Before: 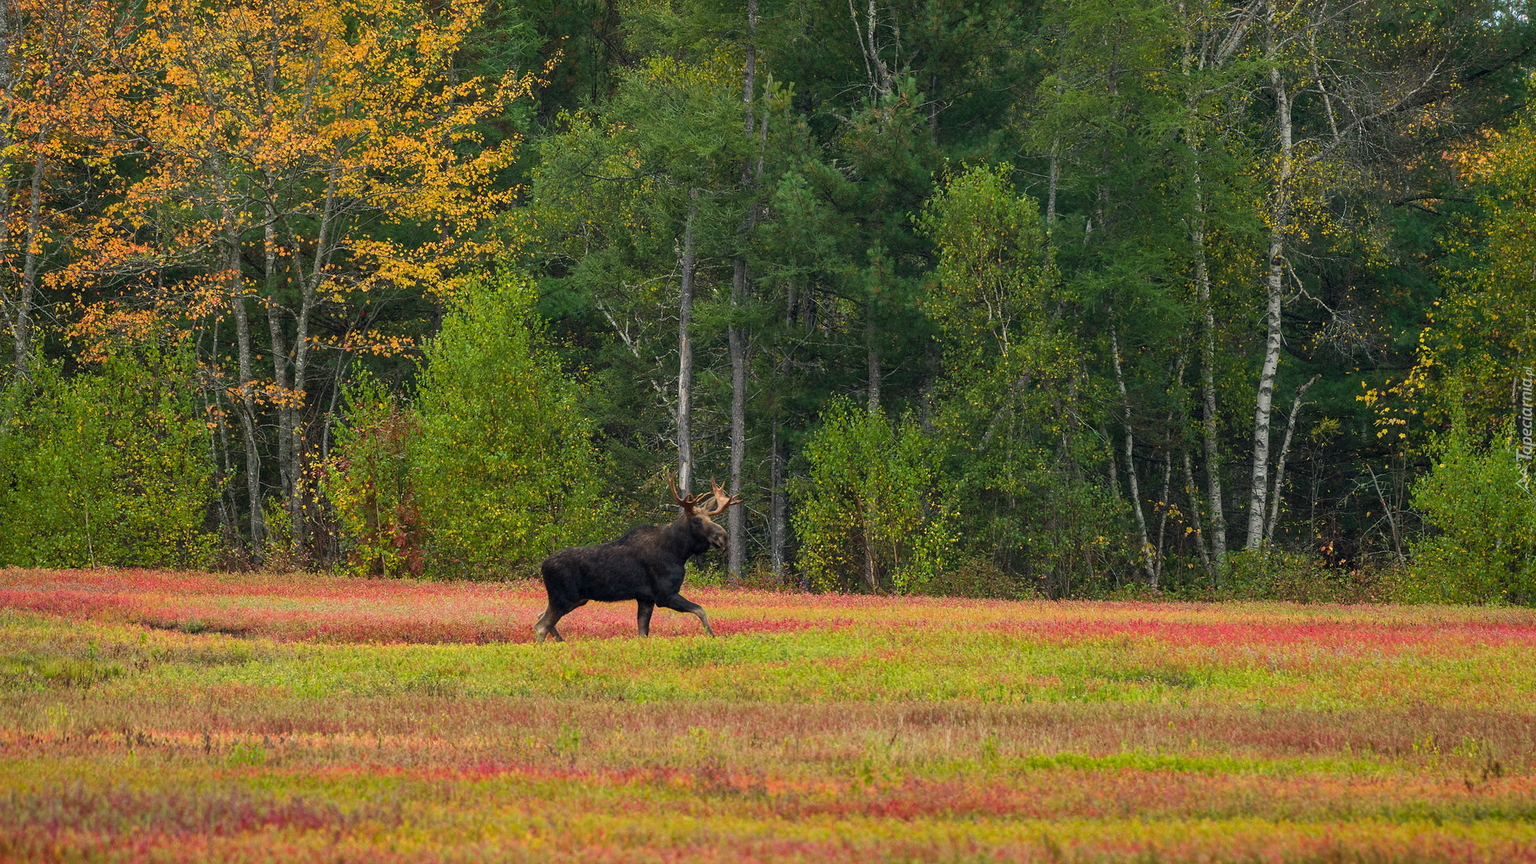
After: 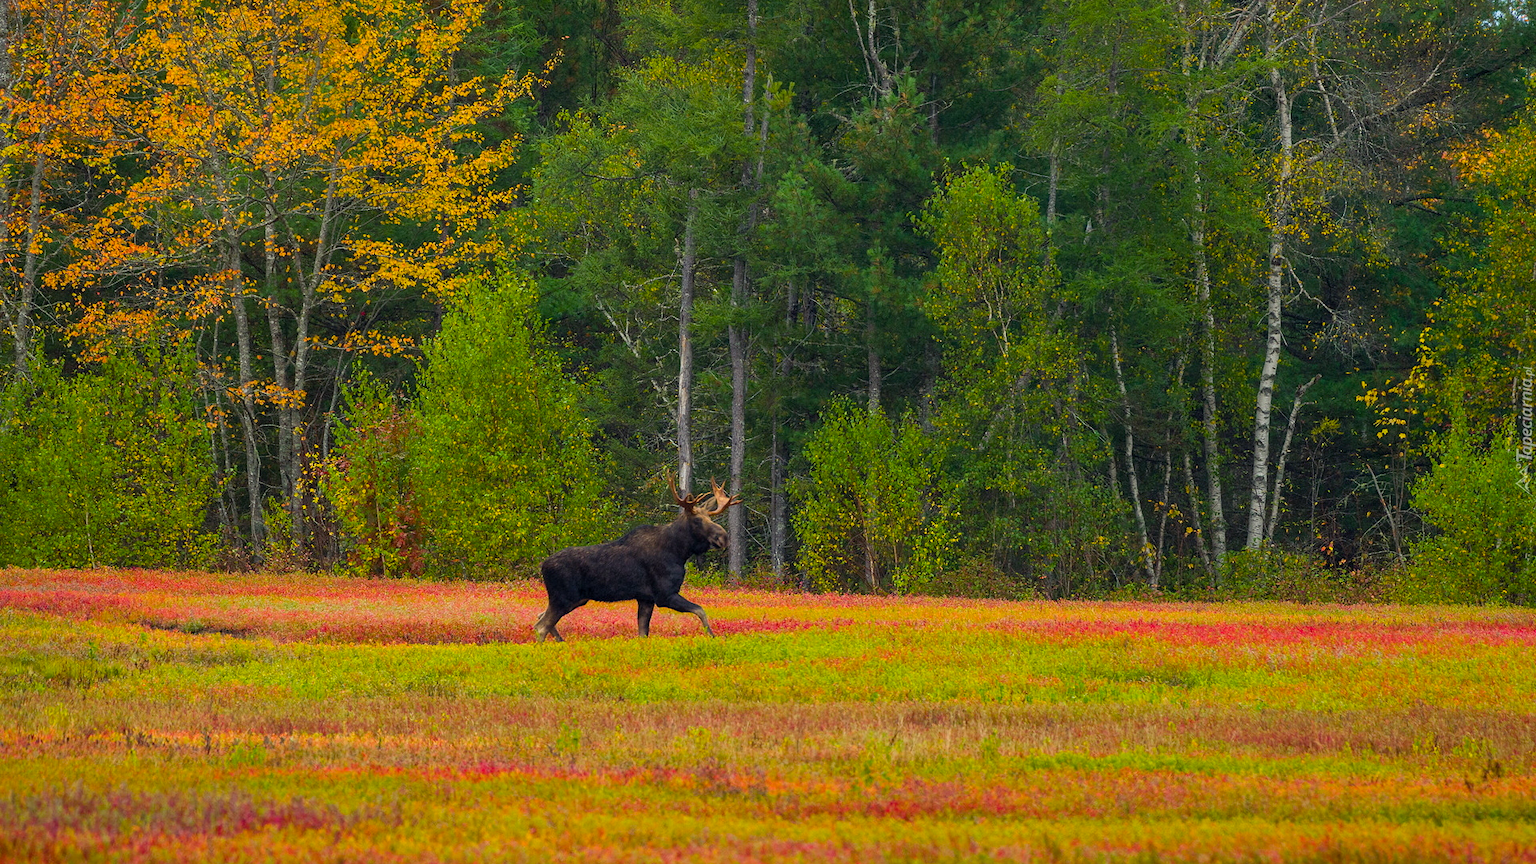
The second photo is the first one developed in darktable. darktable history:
color balance rgb: shadows lift › chroma 3.231%, shadows lift › hue 281.03°, perceptual saturation grading › global saturation 25.041%, perceptual brilliance grading › global brilliance 1.872%, perceptual brilliance grading › highlights -3.764%, global vibrance 20%
